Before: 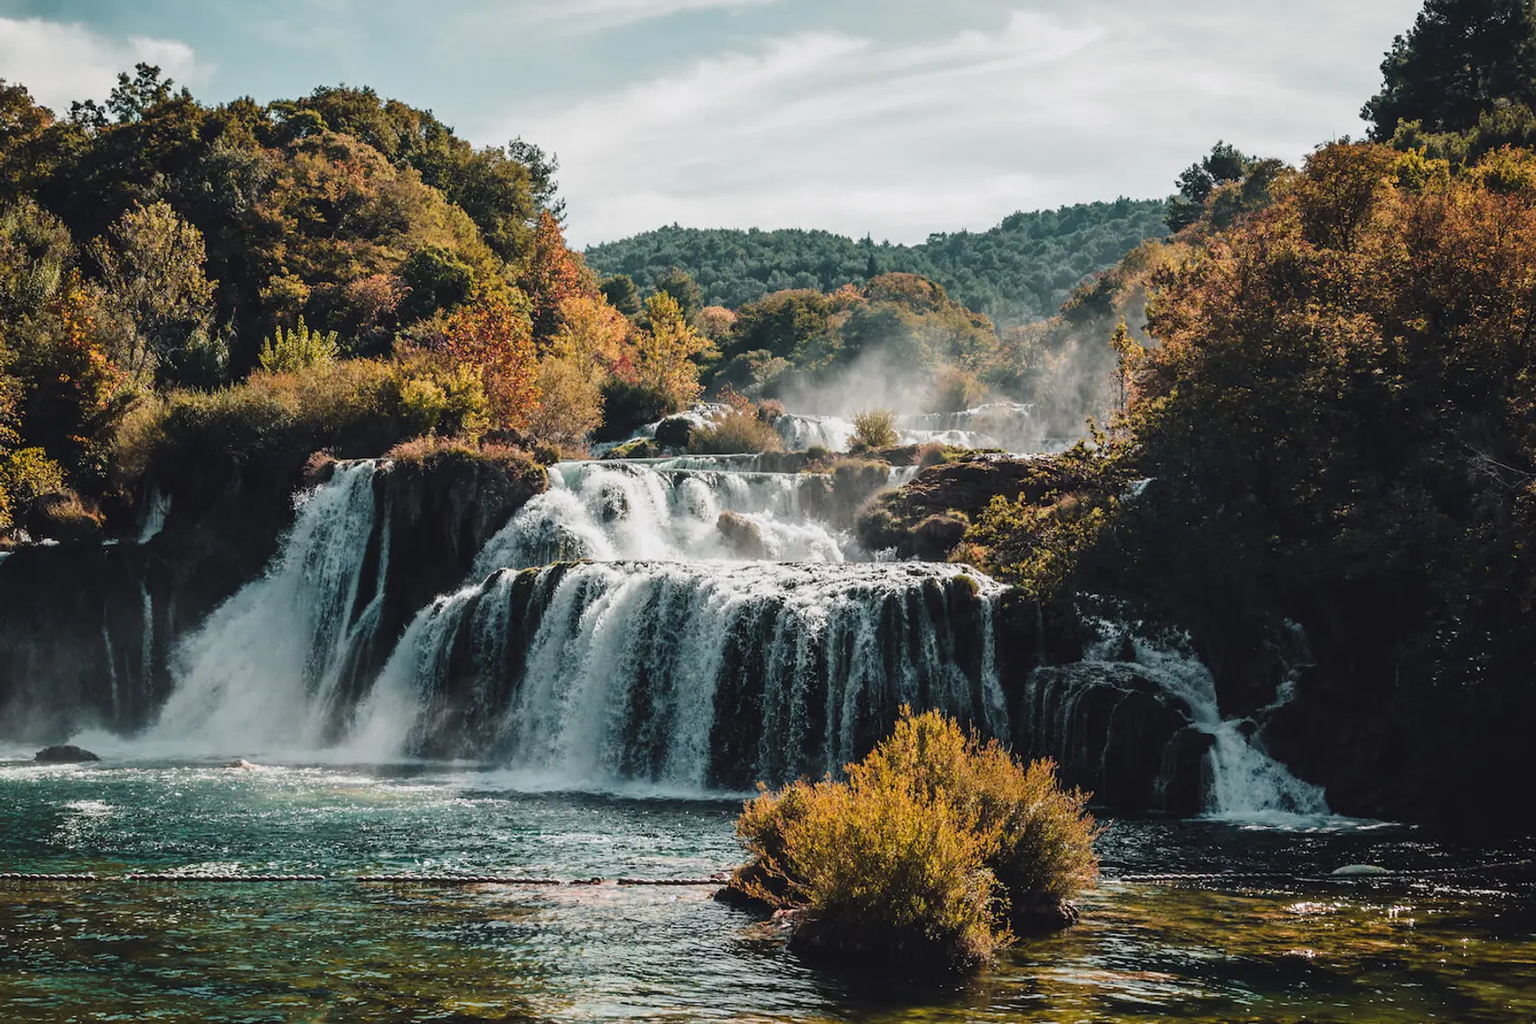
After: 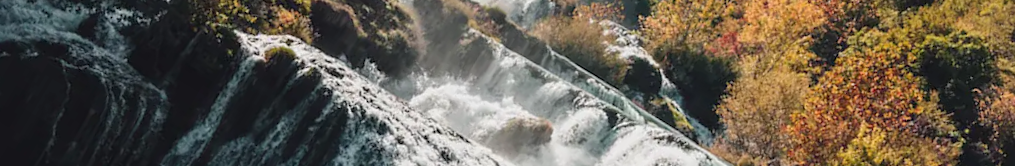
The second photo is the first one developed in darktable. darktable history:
rotate and perspective: rotation -14.8°, crop left 0.1, crop right 0.903, crop top 0.25, crop bottom 0.748
crop and rotate: angle 16.12°, top 30.835%, bottom 35.653%
